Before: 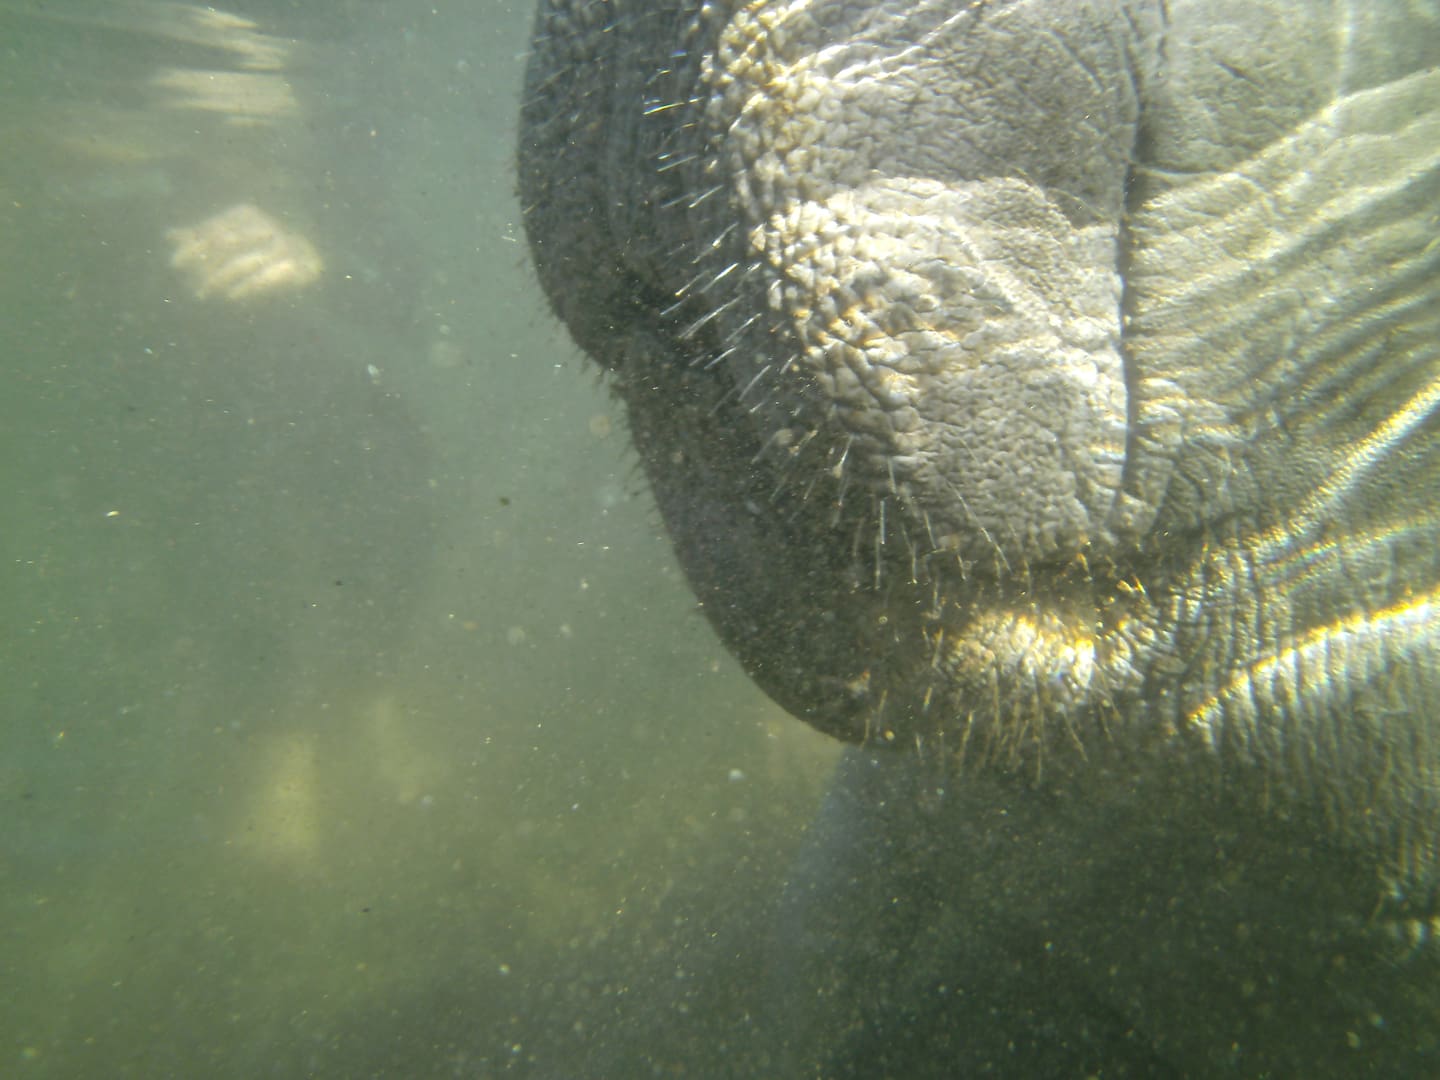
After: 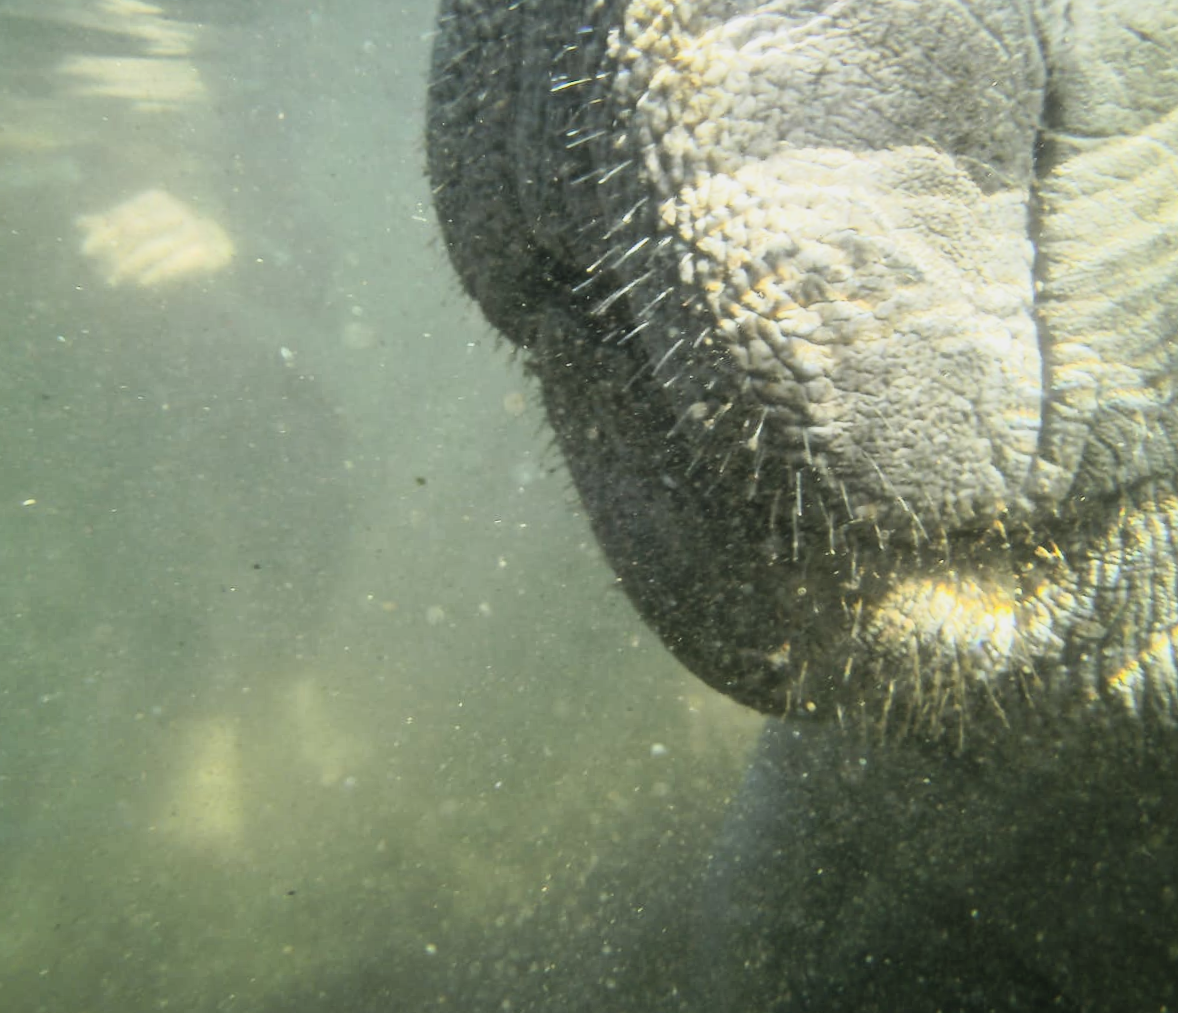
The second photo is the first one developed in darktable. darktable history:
tone curve: curves: ch0 [(0, 0) (0.003, 0.045) (0.011, 0.051) (0.025, 0.057) (0.044, 0.074) (0.069, 0.096) (0.1, 0.125) (0.136, 0.16) (0.177, 0.201) (0.224, 0.242) (0.277, 0.299) (0.335, 0.362) (0.399, 0.432) (0.468, 0.512) (0.543, 0.601) (0.623, 0.691) (0.709, 0.786) (0.801, 0.876) (0.898, 0.927) (1, 1)], color space Lab, independent channels, preserve colors none
crop and rotate: angle 1.28°, left 4.471%, top 0.919%, right 11.295%, bottom 2.481%
filmic rgb: black relative exposure -7.97 EV, white relative exposure 4.04 EV, threshold 2.95 EV, hardness 4.15, contrast 1.378, enable highlight reconstruction true
